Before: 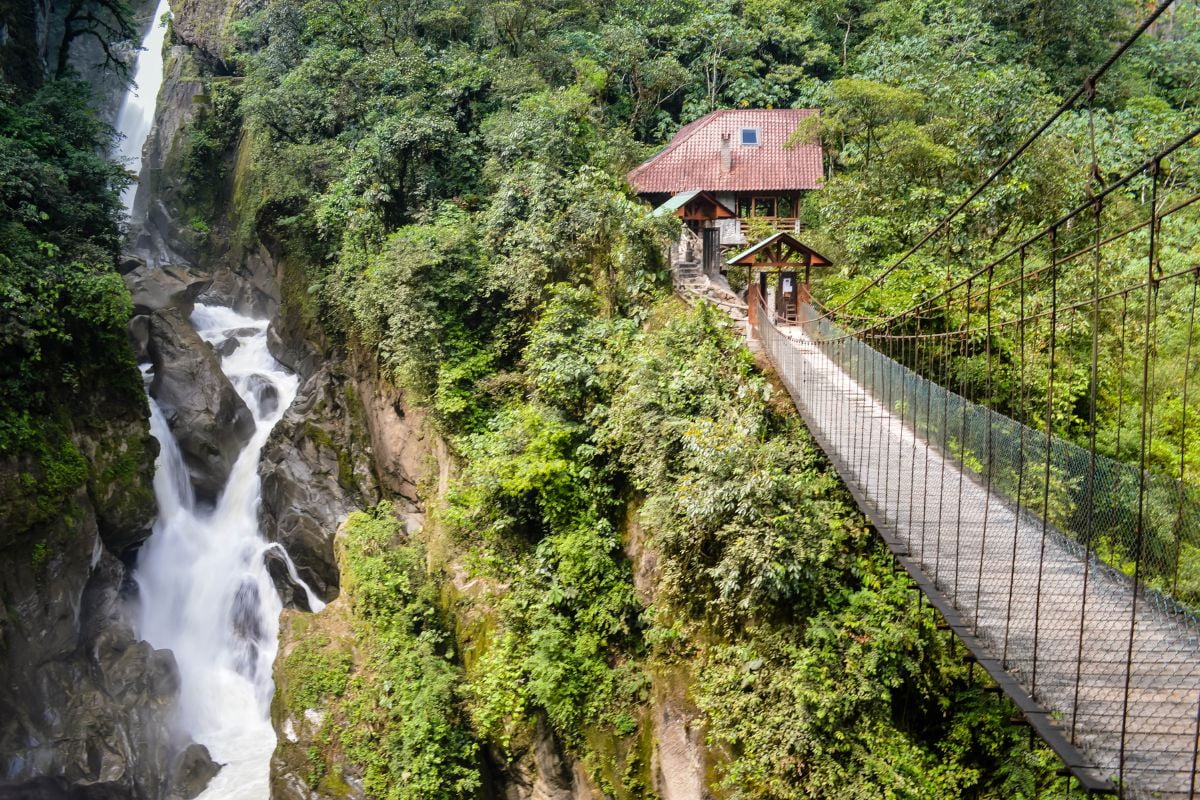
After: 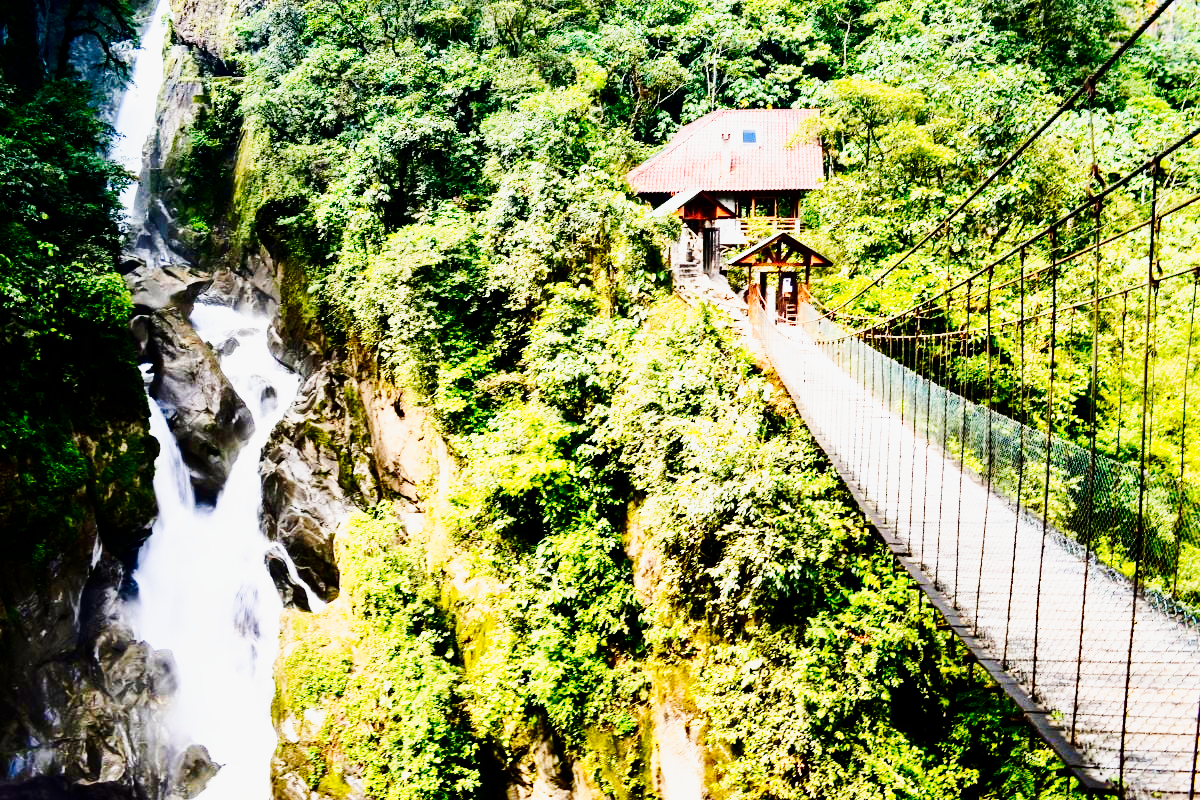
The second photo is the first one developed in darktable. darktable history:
base curve: curves: ch0 [(0, 0) (0.007, 0.004) (0.027, 0.03) (0.046, 0.07) (0.207, 0.54) (0.442, 0.872) (0.673, 0.972) (1, 1)], preserve colors none
contrast brightness saturation: contrast 0.223, brightness -0.184, saturation 0.241
tone curve: curves: ch0 [(0, 0) (0.035, 0.017) (0.131, 0.108) (0.279, 0.279) (0.476, 0.554) (0.617, 0.693) (0.704, 0.77) (0.801, 0.854) (0.895, 0.927) (1, 0.976)]; ch1 [(0, 0) (0.318, 0.278) (0.444, 0.427) (0.493, 0.488) (0.508, 0.502) (0.534, 0.526) (0.562, 0.555) (0.645, 0.648) (0.746, 0.764) (1, 1)]; ch2 [(0, 0) (0.316, 0.292) (0.381, 0.37) (0.423, 0.448) (0.476, 0.482) (0.502, 0.495) (0.522, 0.518) (0.533, 0.532) (0.593, 0.622) (0.634, 0.663) (0.7, 0.7) (0.861, 0.808) (1, 0.951)], preserve colors none
